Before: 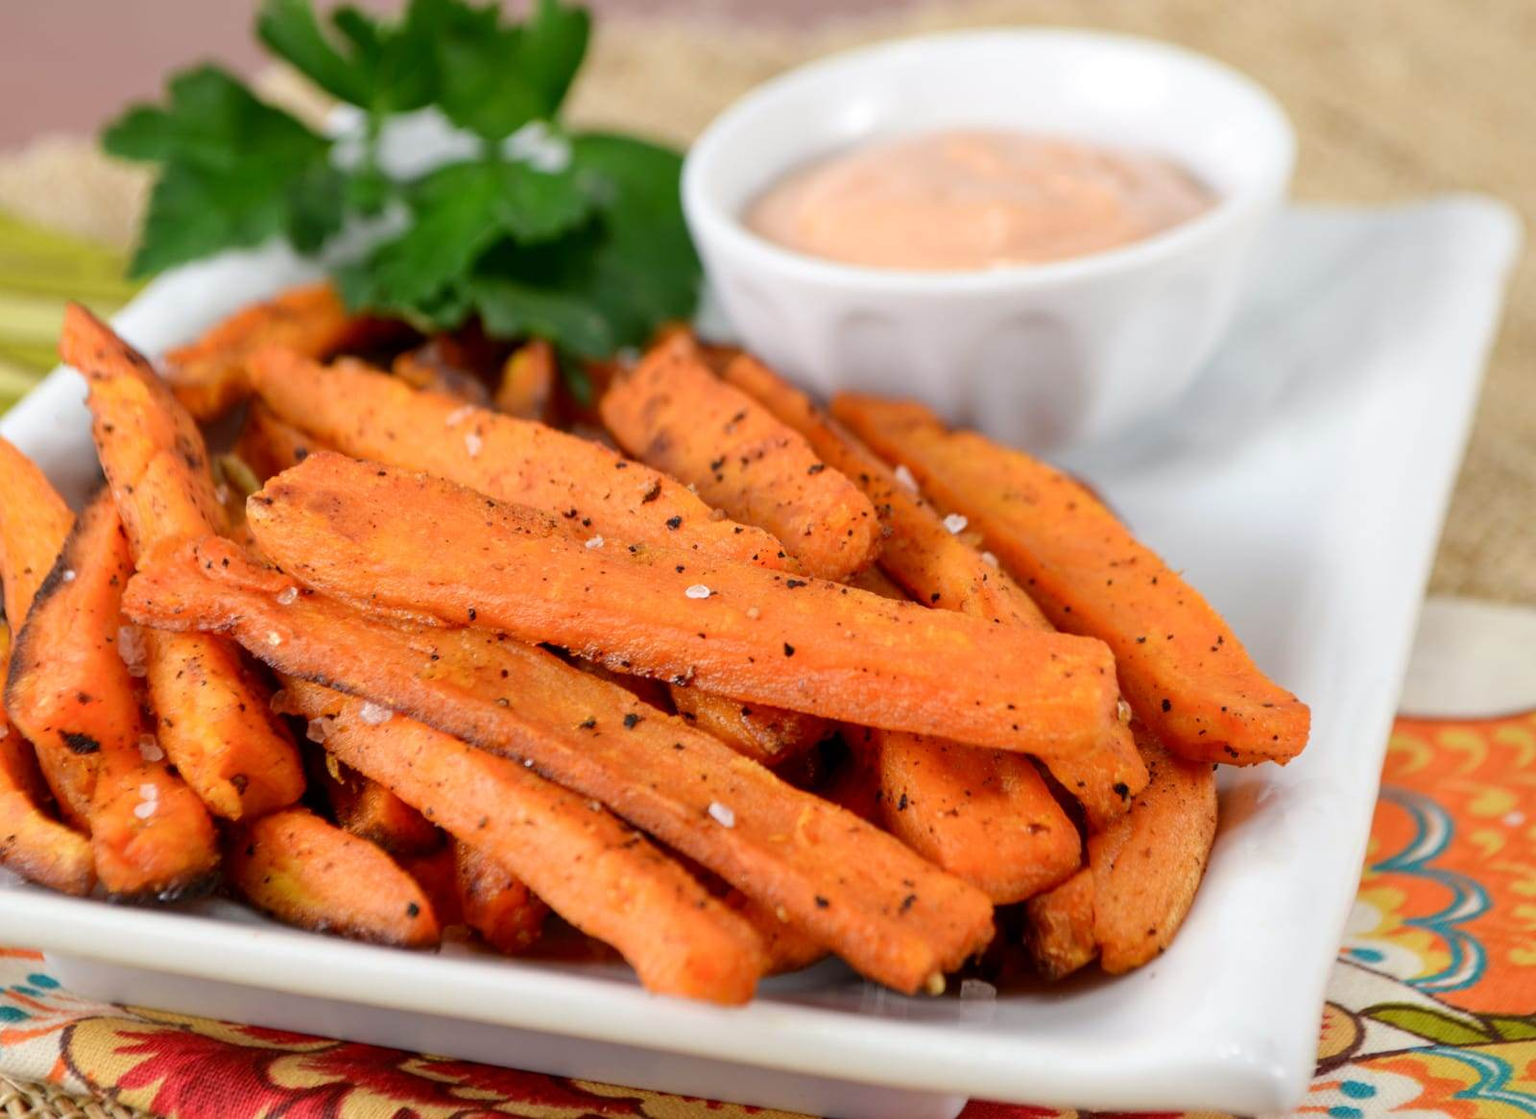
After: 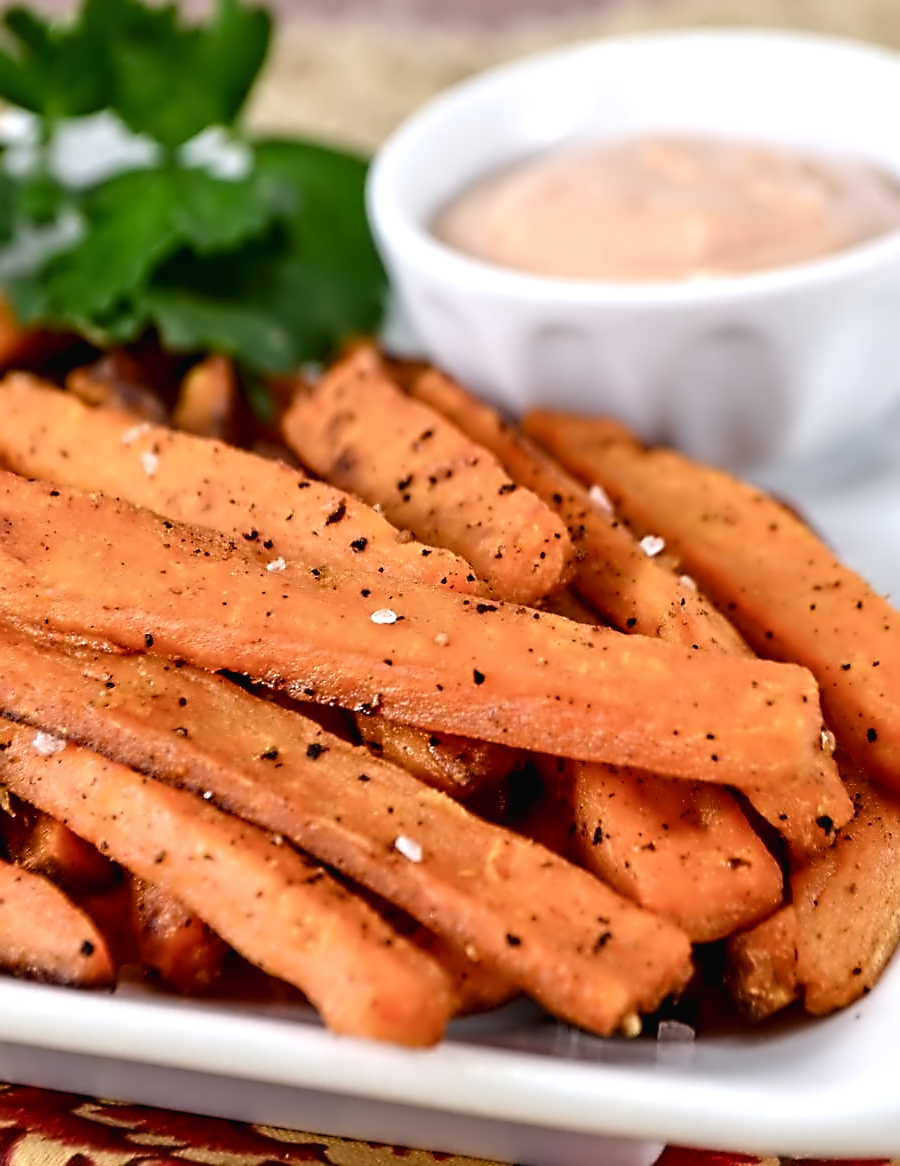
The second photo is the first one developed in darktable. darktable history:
crop: left 21.496%, right 22.254%
white balance: red 0.967, blue 1.049
sharpen: on, module defaults
contrast equalizer: octaves 7, y [[0.5, 0.542, 0.583, 0.625, 0.667, 0.708], [0.5 ×6], [0.5 ×6], [0, 0.033, 0.067, 0.1, 0.133, 0.167], [0, 0.05, 0.1, 0.15, 0.2, 0.25]]
color balance rgb: shadows lift › chroma 1%, shadows lift › hue 28.8°, power › hue 60°, highlights gain › chroma 1%, highlights gain › hue 60°, global offset › luminance 0.25%, perceptual saturation grading › highlights -20%, perceptual saturation grading › shadows 20%, perceptual brilliance grading › highlights 5%, perceptual brilliance grading › shadows -10%, global vibrance 19.67%
